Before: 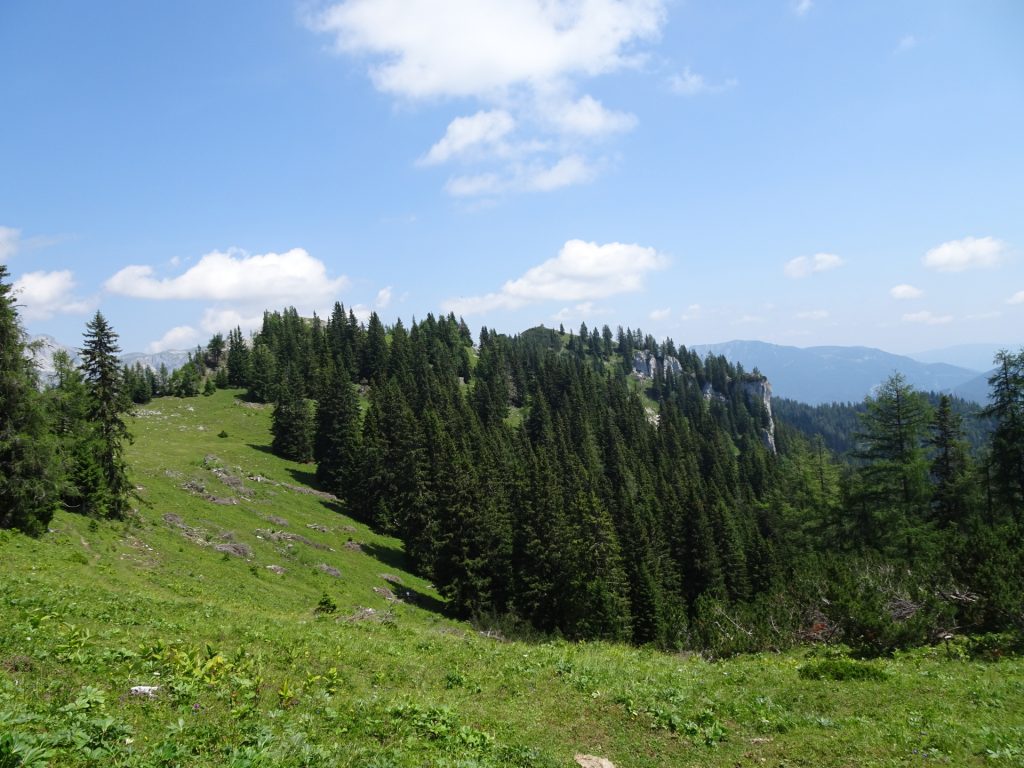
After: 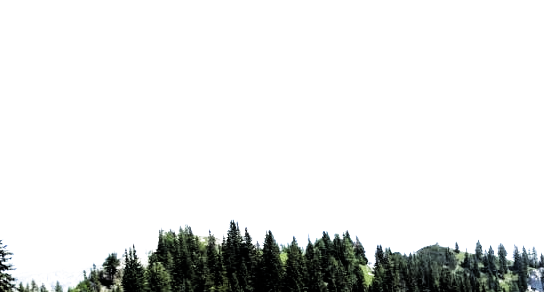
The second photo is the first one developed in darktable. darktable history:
exposure: black level correction 0, exposure 0.894 EV, compensate highlight preservation false
filmic rgb: black relative exposure -3.74 EV, white relative exposure 2.39 EV, dynamic range scaling -49.87%, hardness 3.44, latitude 29.5%, contrast 1.787, color science v4 (2020)
crop: left 10.322%, top 10.72%, right 36.267%, bottom 51.206%
